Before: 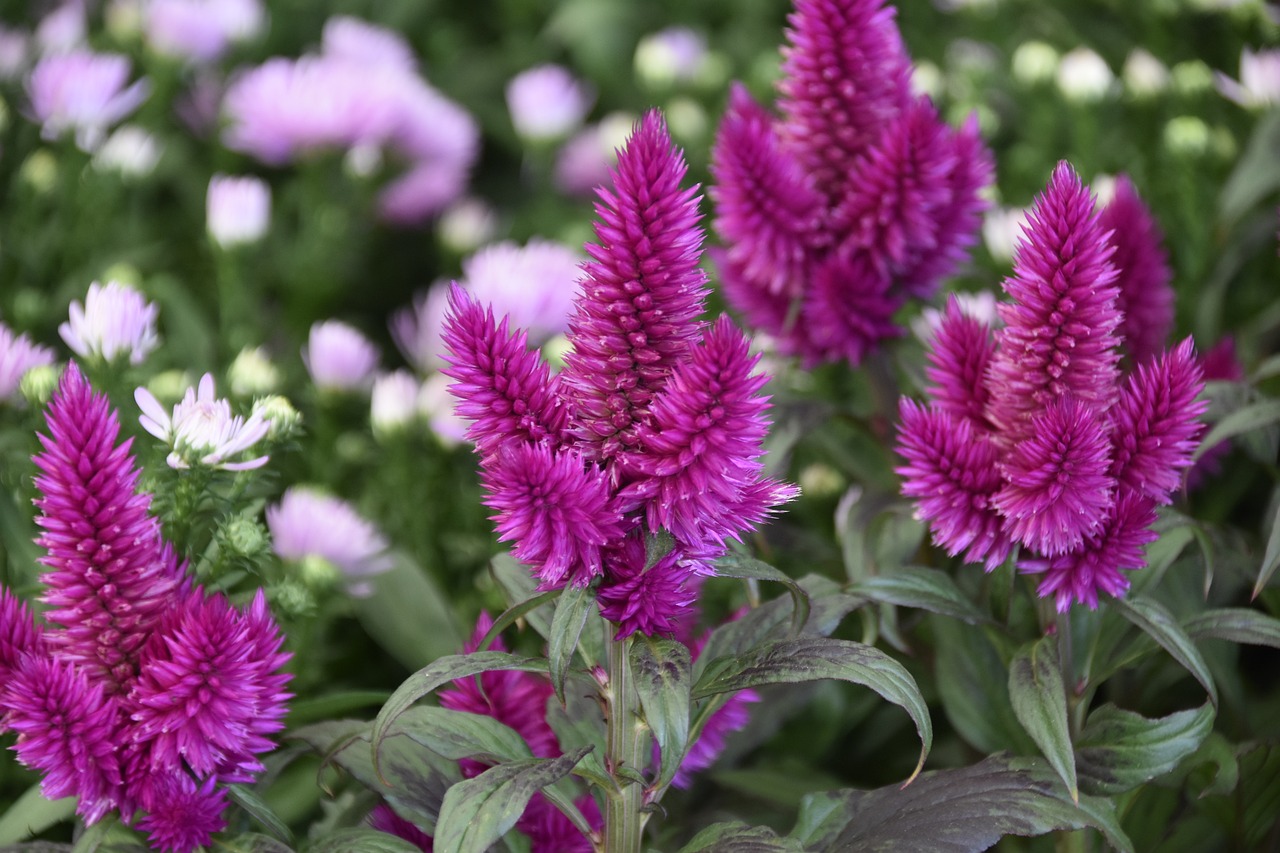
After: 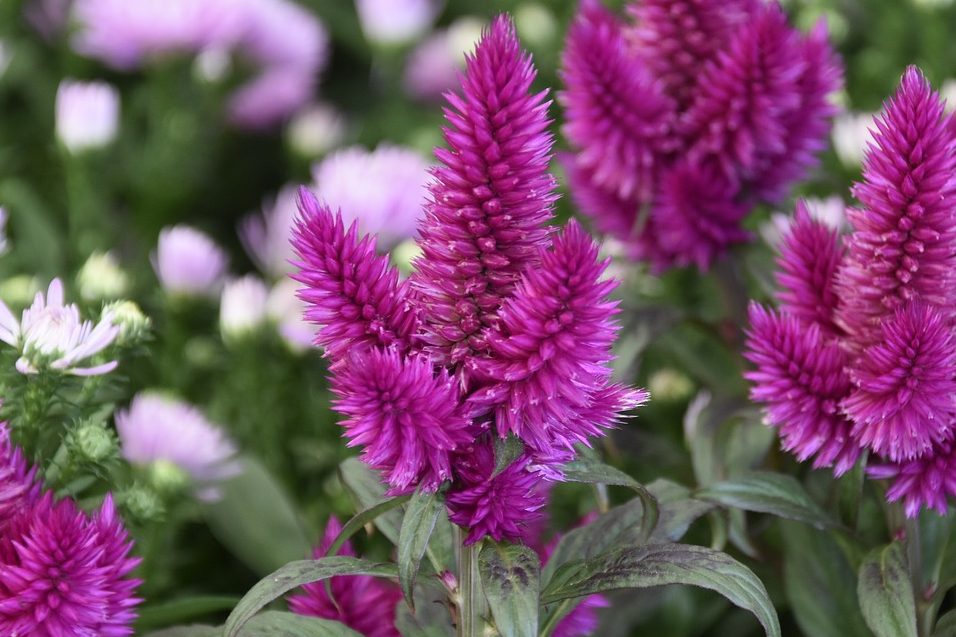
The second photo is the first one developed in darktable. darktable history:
crop and rotate: left 11.831%, top 11.346%, right 13.429%, bottom 13.899%
